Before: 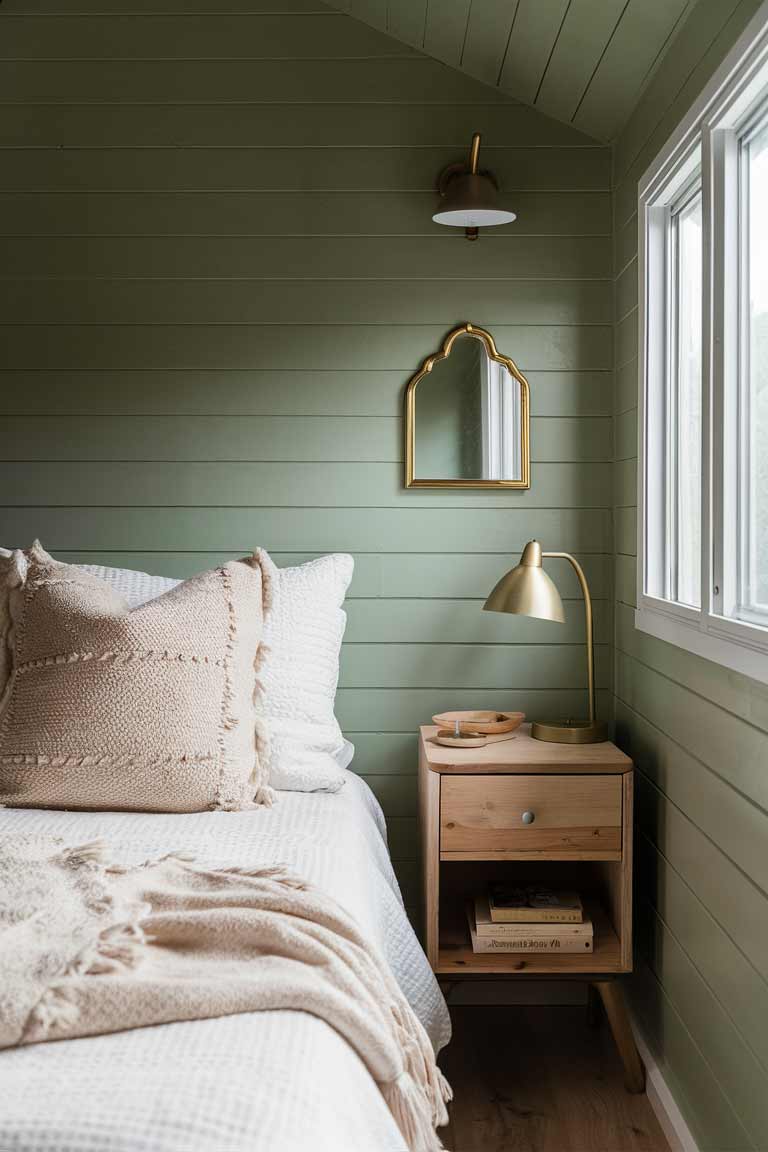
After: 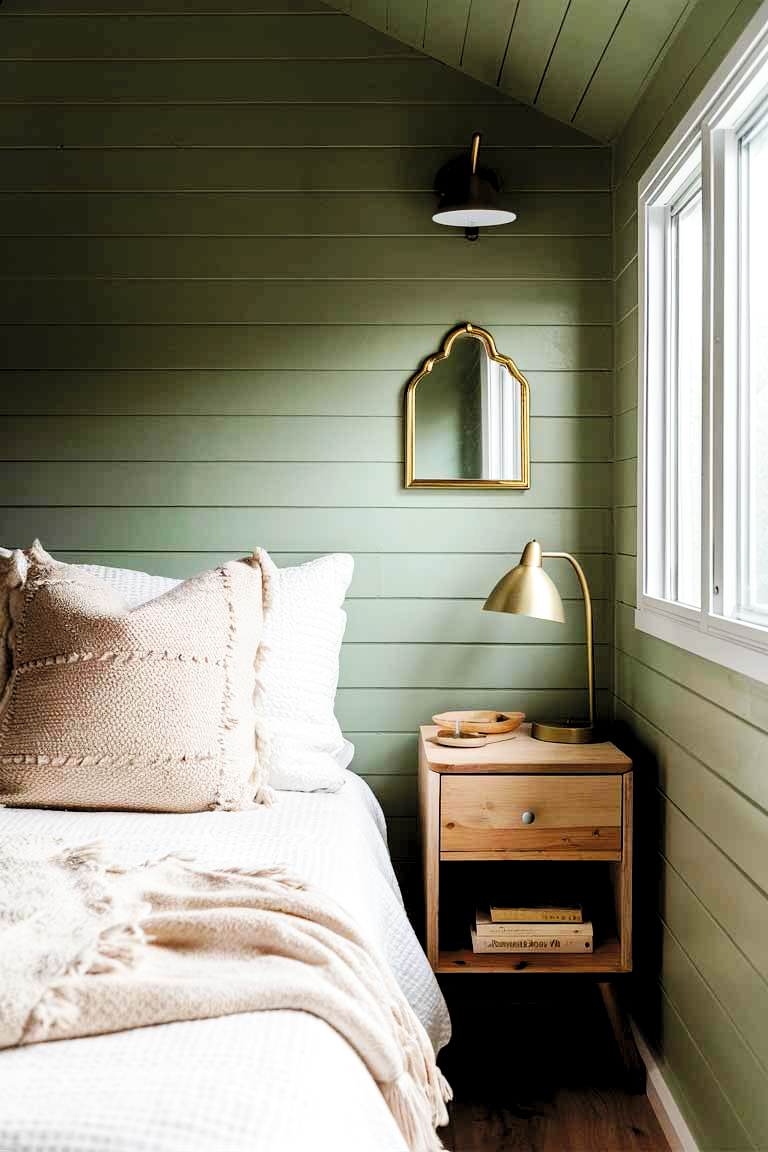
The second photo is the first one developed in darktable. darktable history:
base curve: curves: ch0 [(0, 0) (0.036, 0.025) (0.121, 0.166) (0.206, 0.329) (0.605, 0.79) (1, 1)], preserve colors none
levels: levels [0.073, 0.497, 0.972]
